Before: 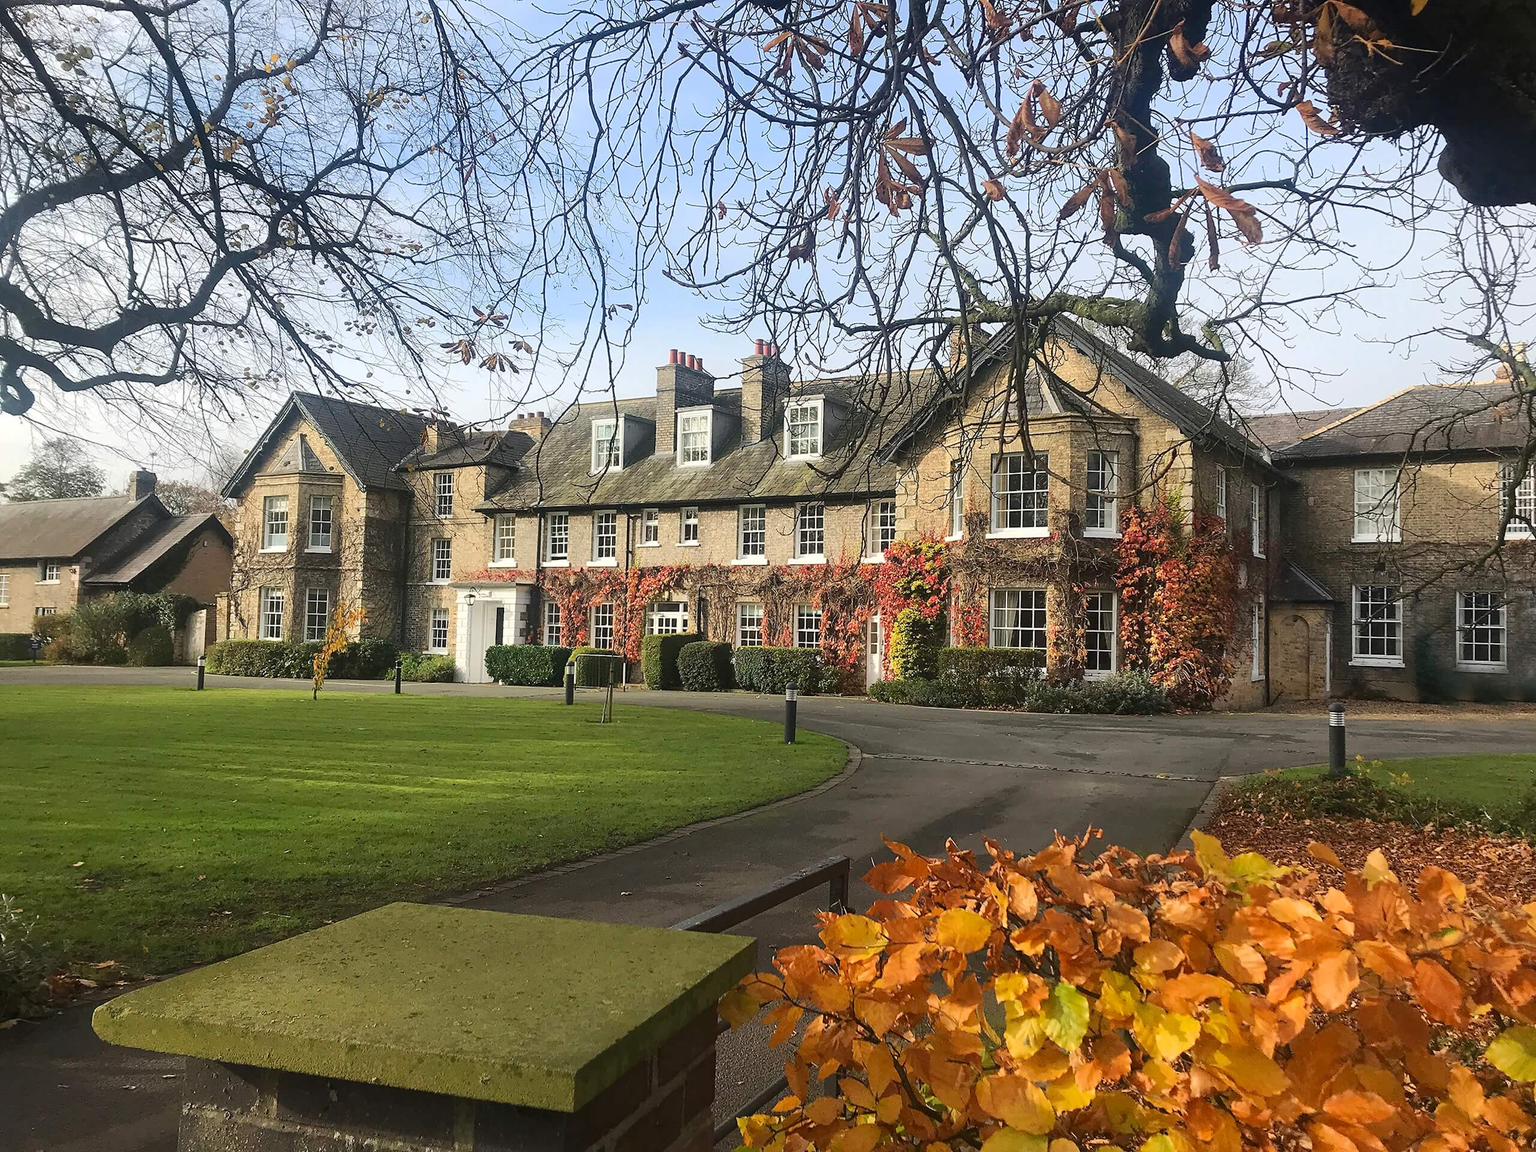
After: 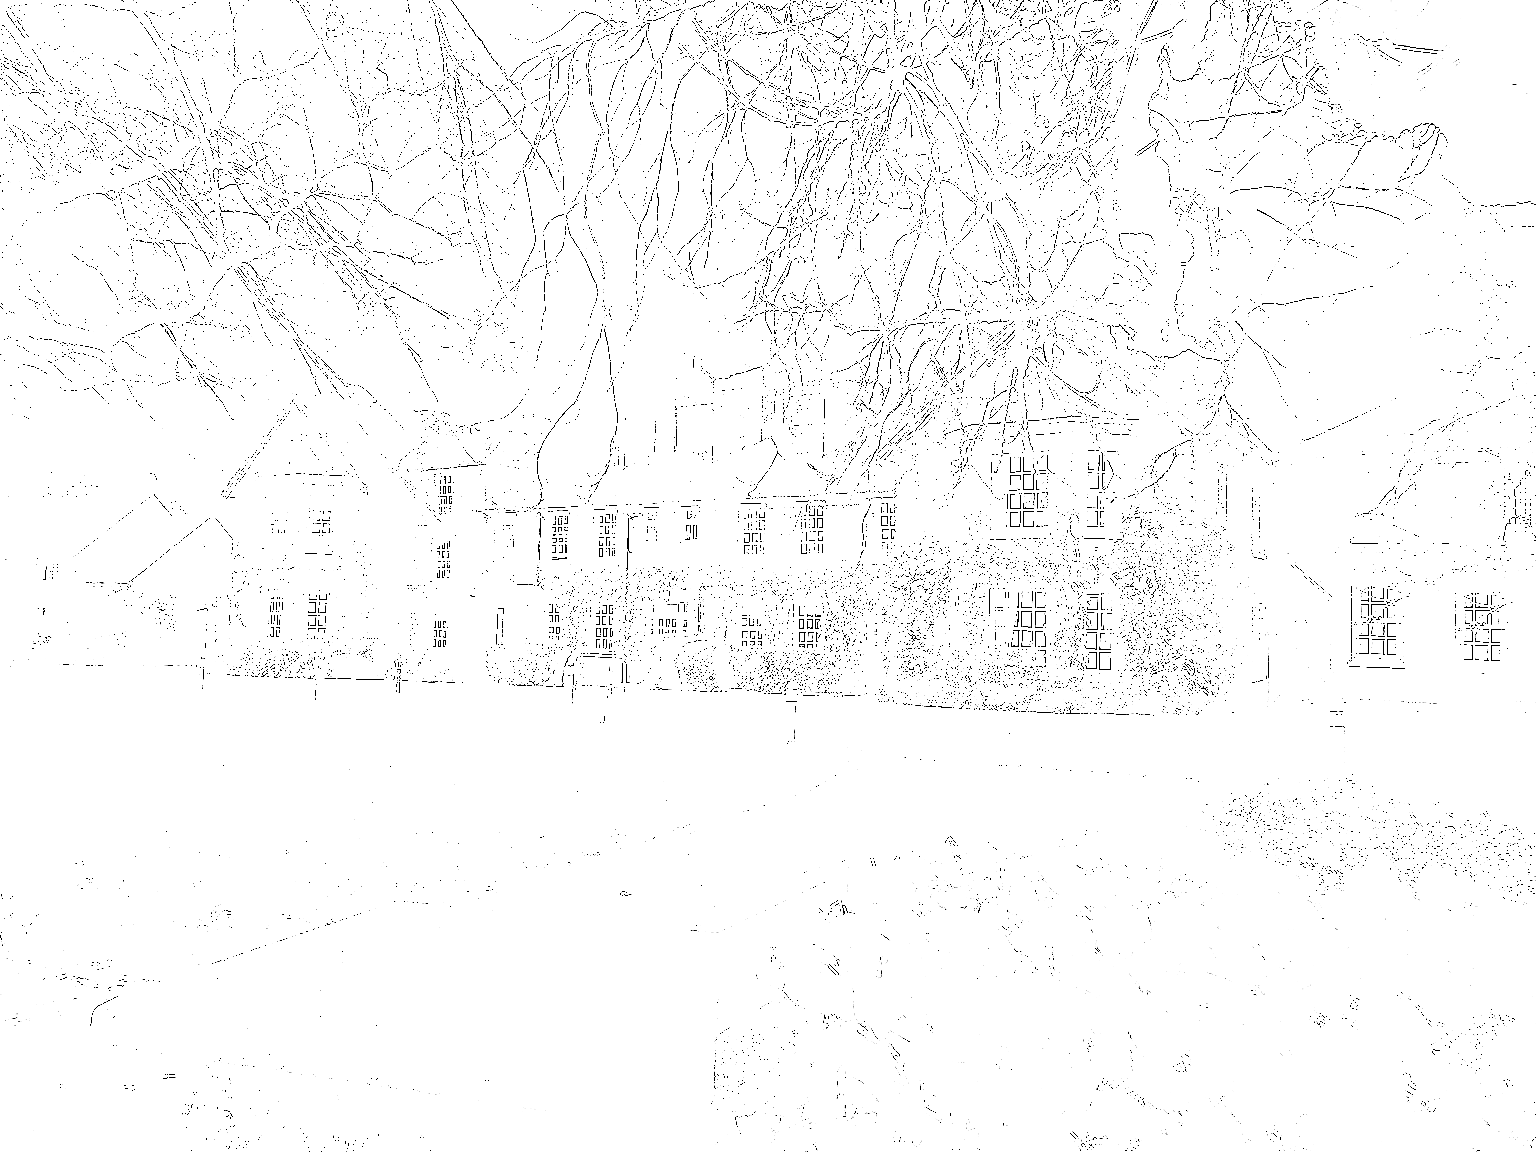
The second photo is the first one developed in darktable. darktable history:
monochrome: a 2.21, b -1.33, size 2.2
exposure: exposure 8 EV, compensate highlight preservation false
tone equalizer: on, module defaults
